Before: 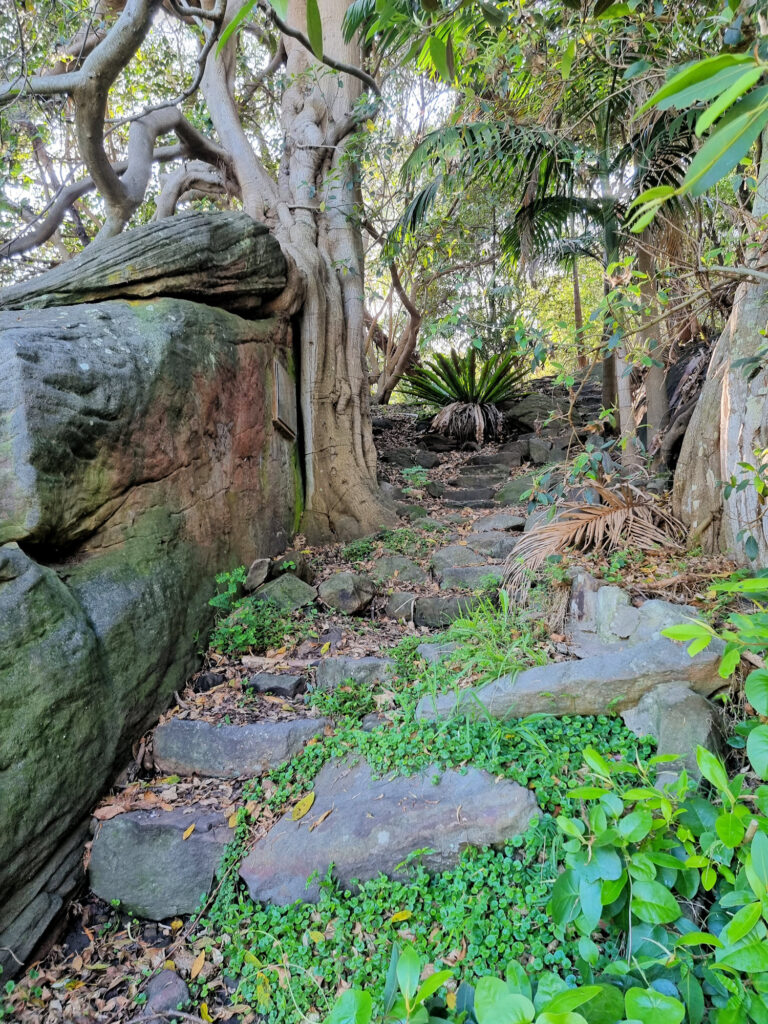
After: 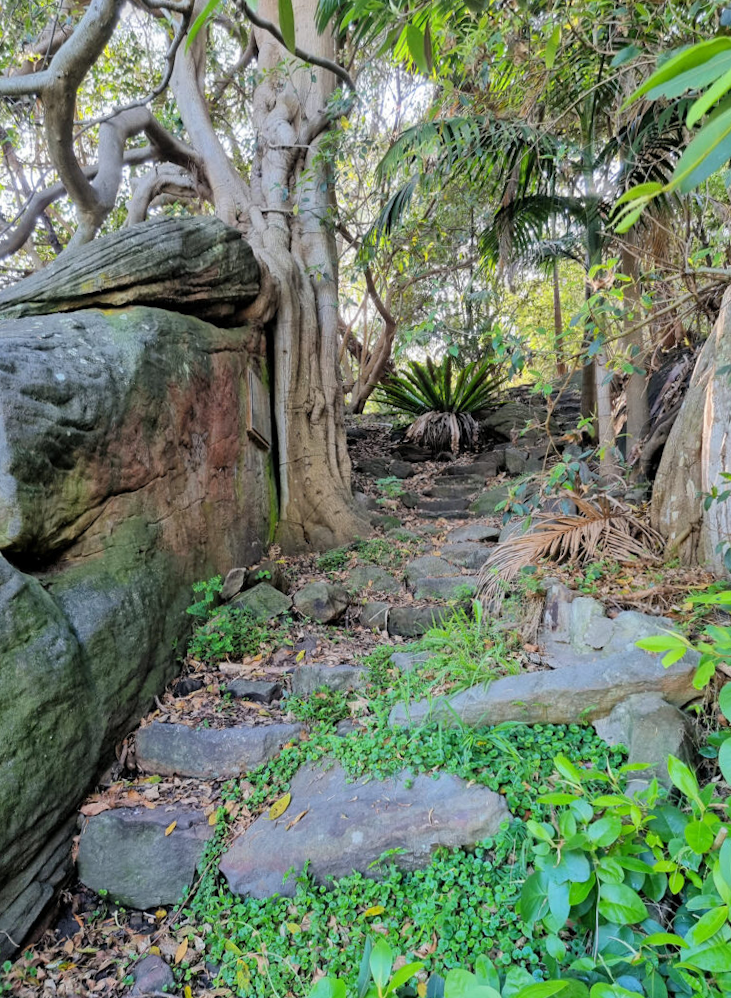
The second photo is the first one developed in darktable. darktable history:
white balance: emerald 1
rotate and perspective: rotation 0.074°, lens shift (vertical) 0.096, lens shift (horizontal) -0.041, crop left 0.043, crop right 0.952, crop top 0.024, crop bottom 0.979
